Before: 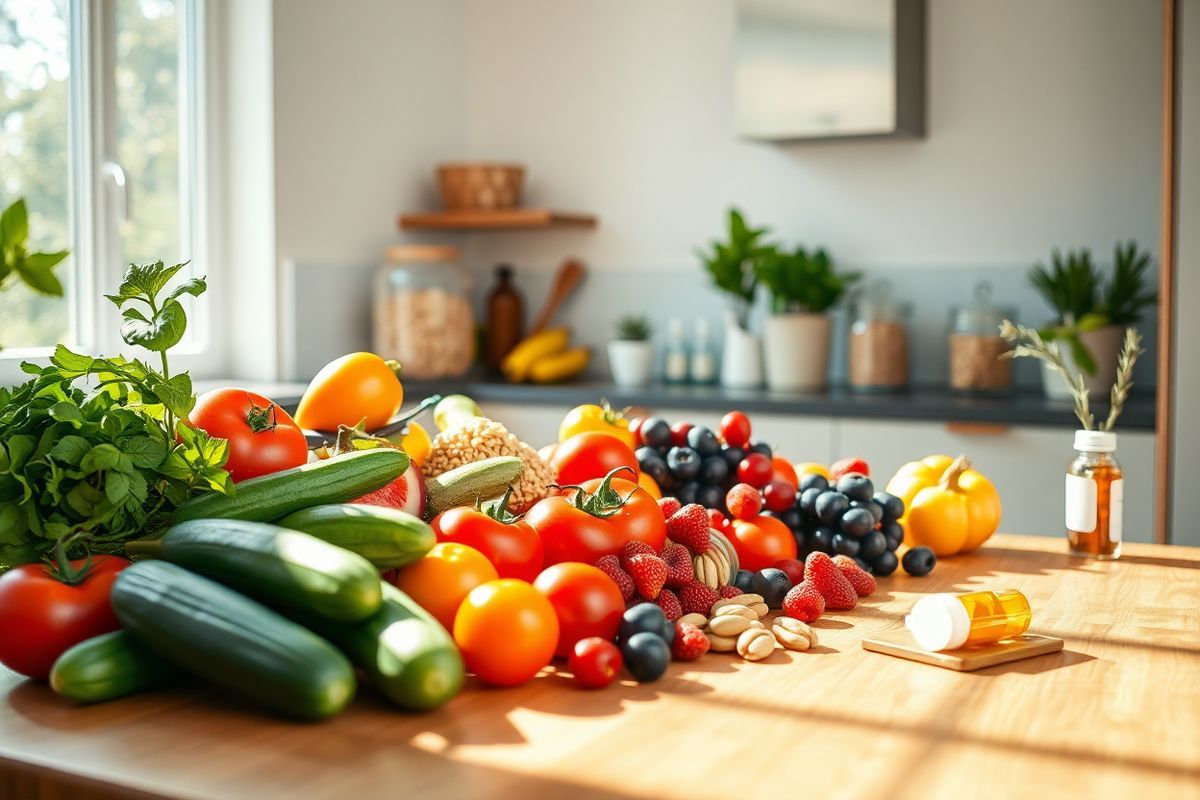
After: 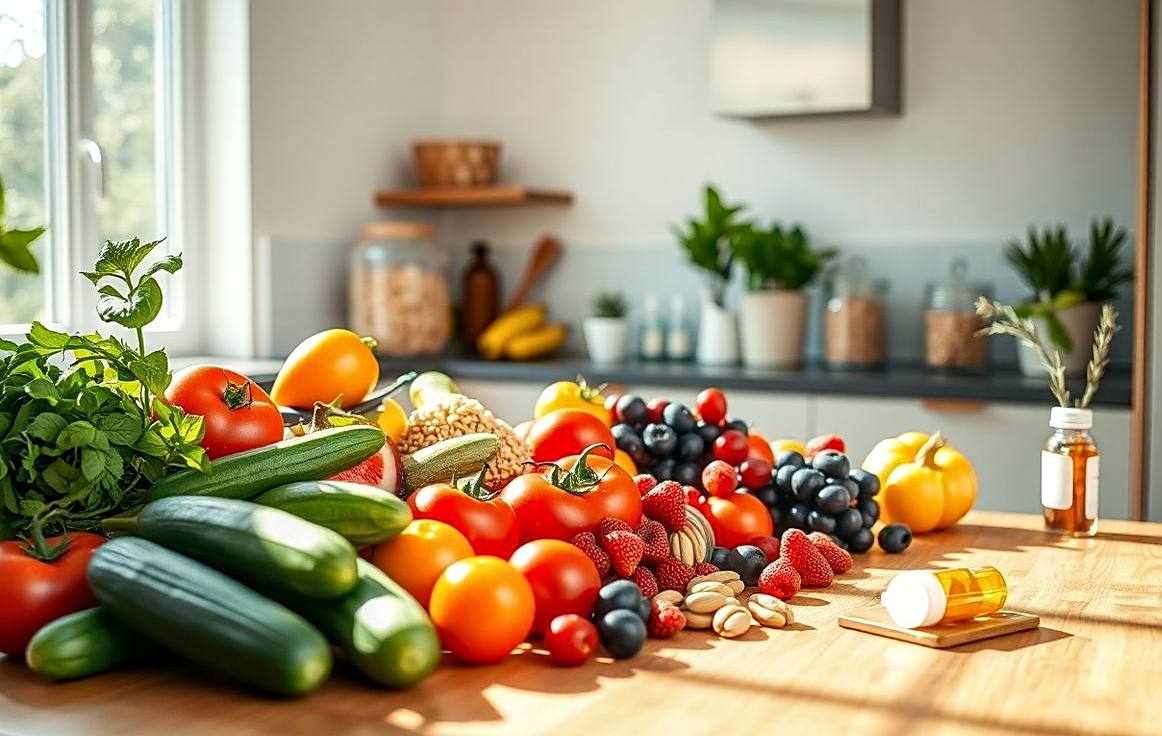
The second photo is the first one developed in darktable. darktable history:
crop: left 2.026%, top 2.993%, right 1.064%, bottom 4.963%
sharpen: on, module defaults
local contrast: on, module defaults
